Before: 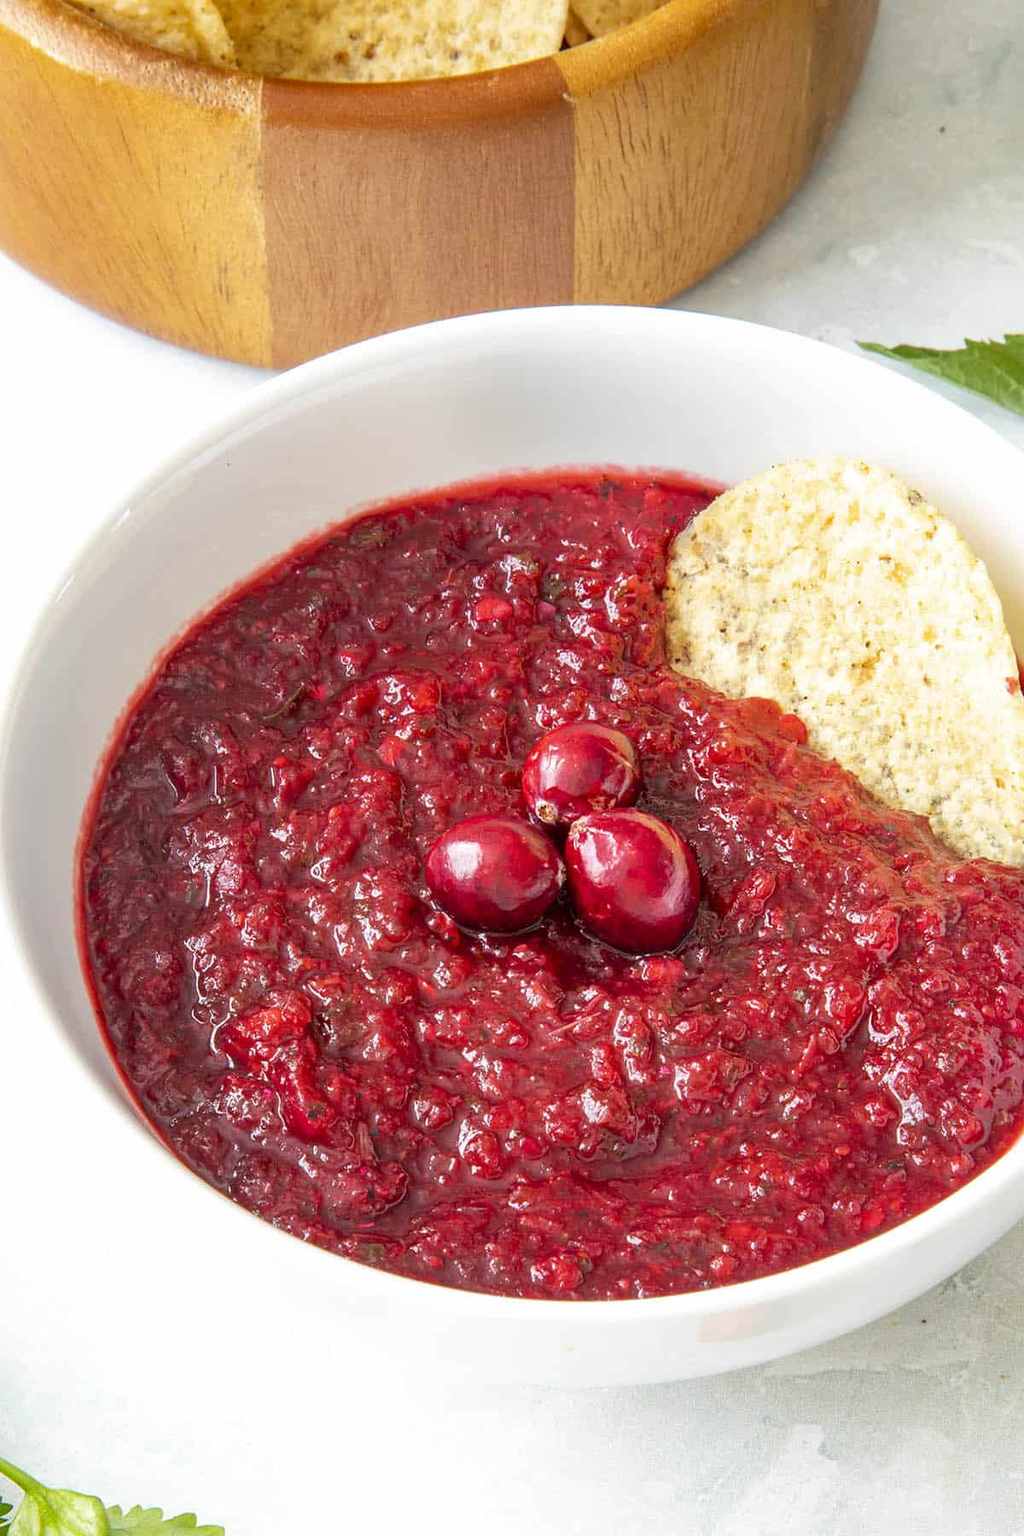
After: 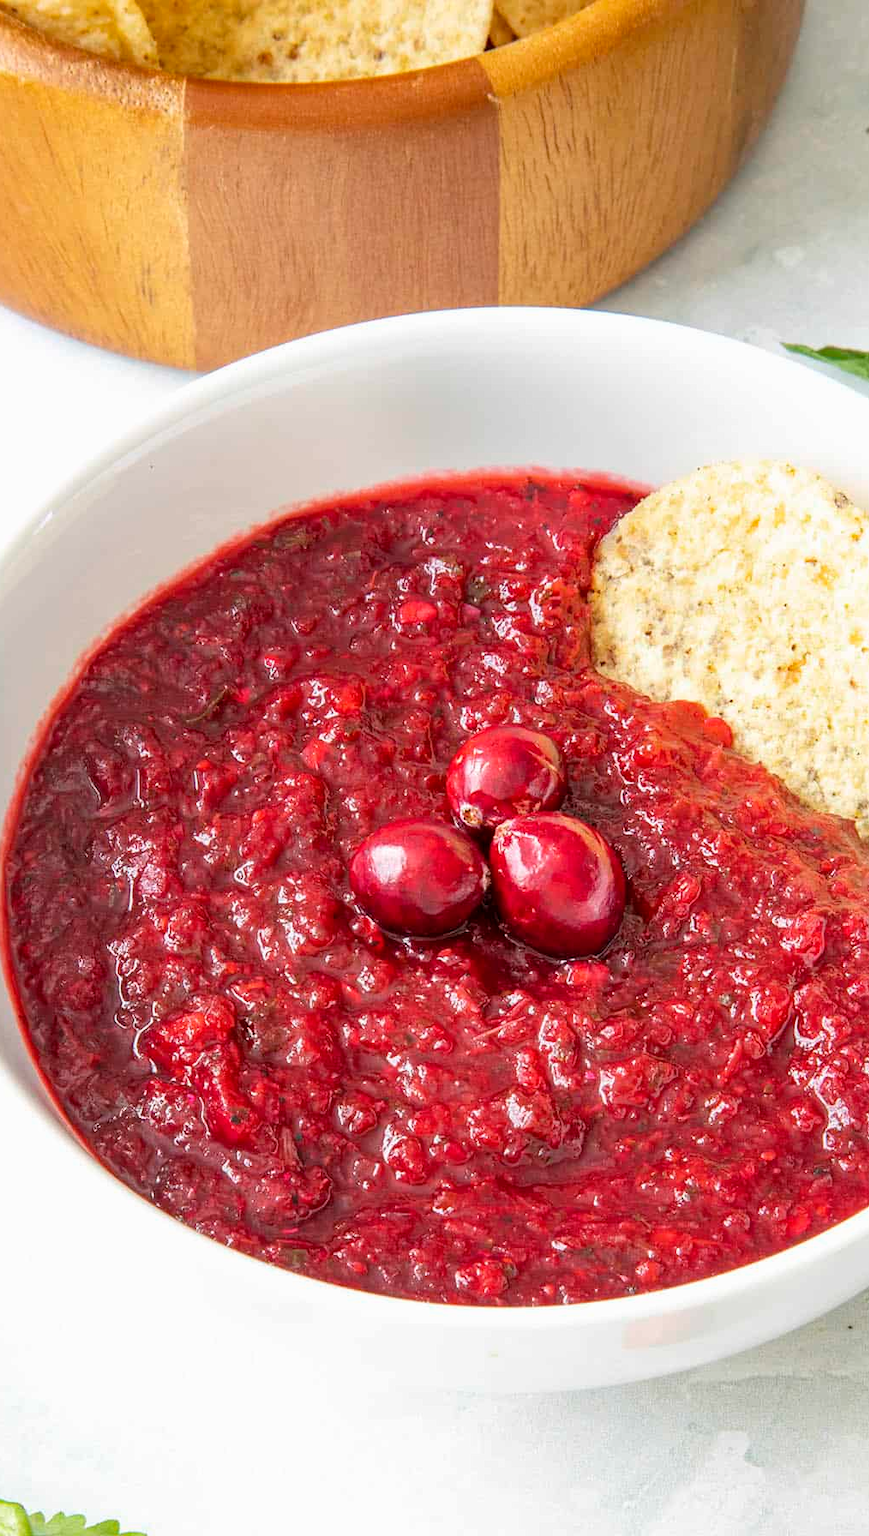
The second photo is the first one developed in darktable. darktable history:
crop: left 7.624%, right 7.852%
exposure: exposure -0.024 EV, compensate highlight preservation false
